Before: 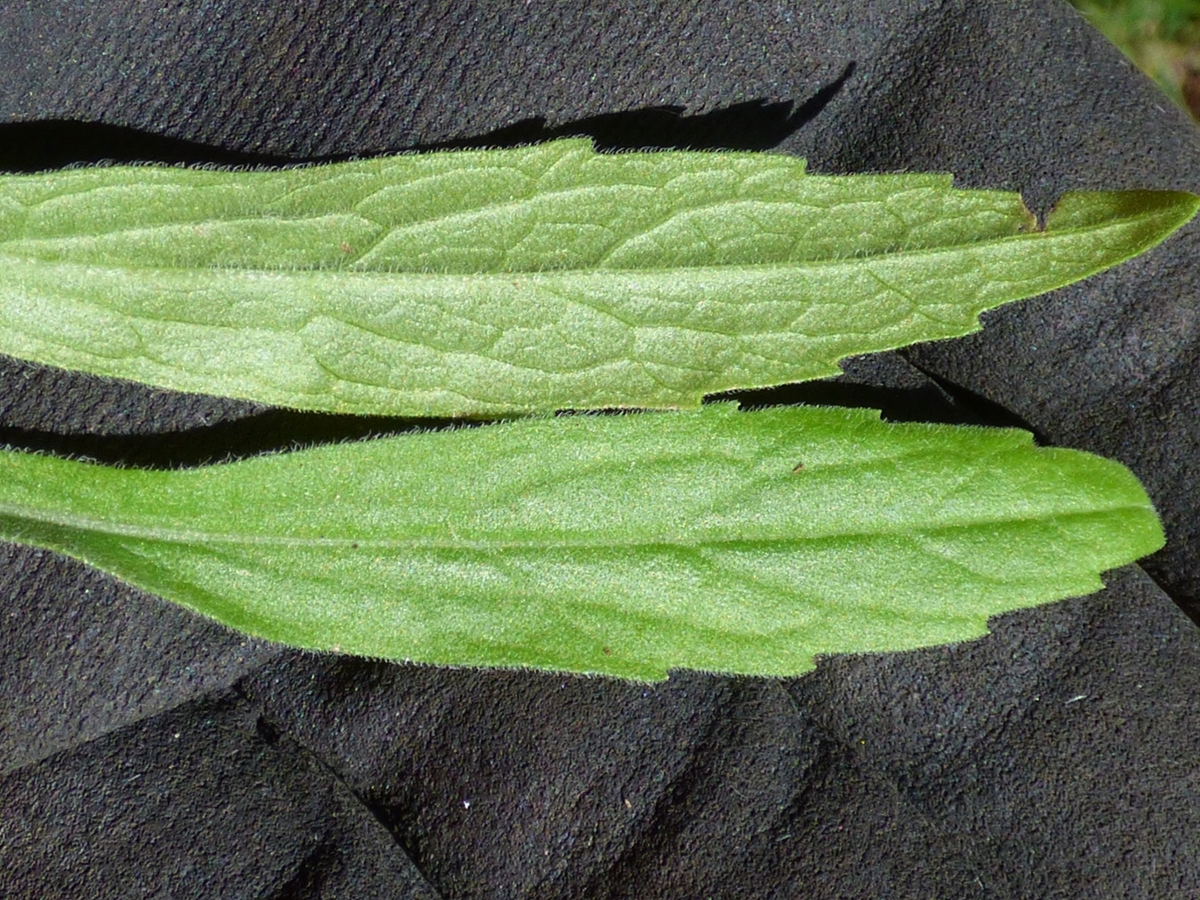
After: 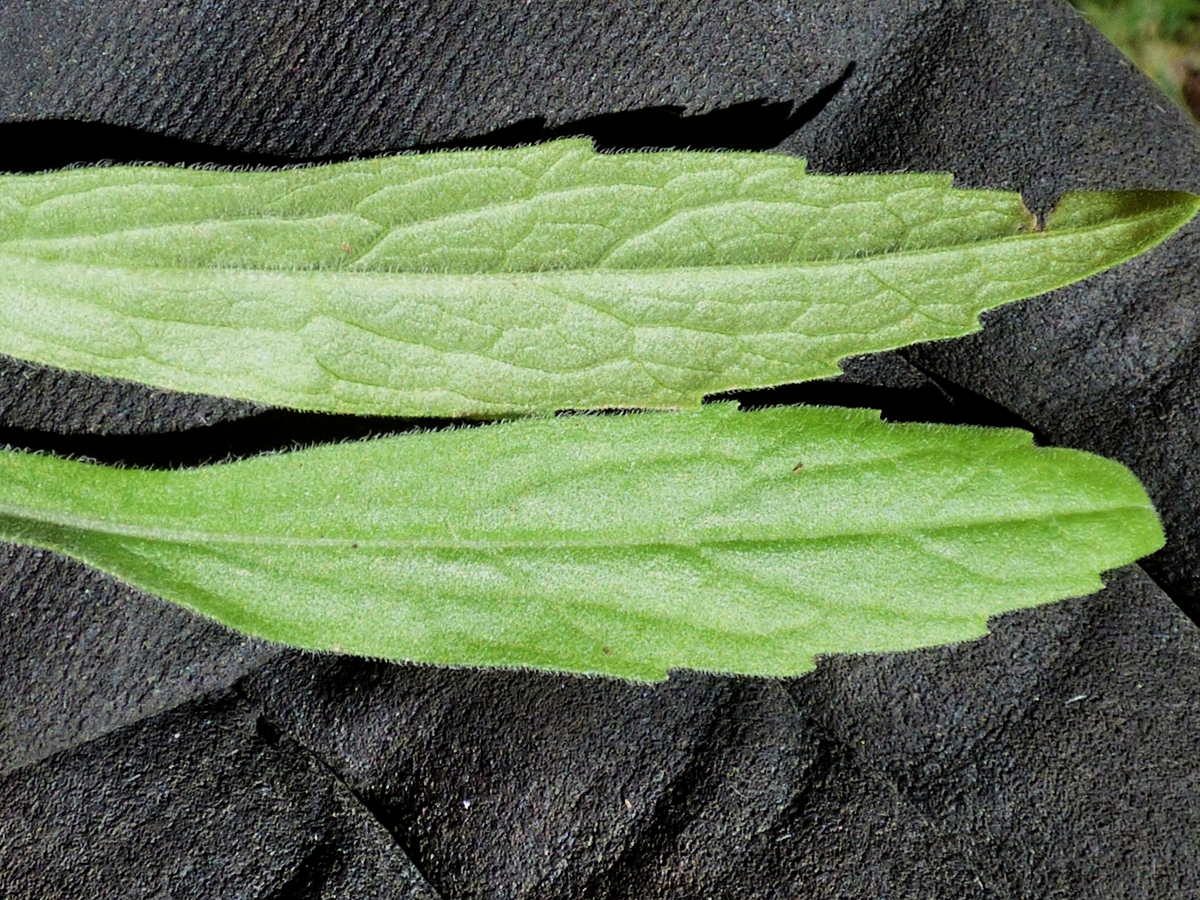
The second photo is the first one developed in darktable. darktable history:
filmic rgb: middle gray luminance 28.93%, black relative exposure -10.34 EV, white relative exposure 5.49 EV, target black luminance 0%, hardness 3.97, latitude 2.35%, contrast 1.128, highlights saturation mix 3.65%, shadows ↔ highlights balance 14.62%
shadows and highlights: radius 46.56, white point adjustment 6.51, compress 79.72%, soften with gaussian
